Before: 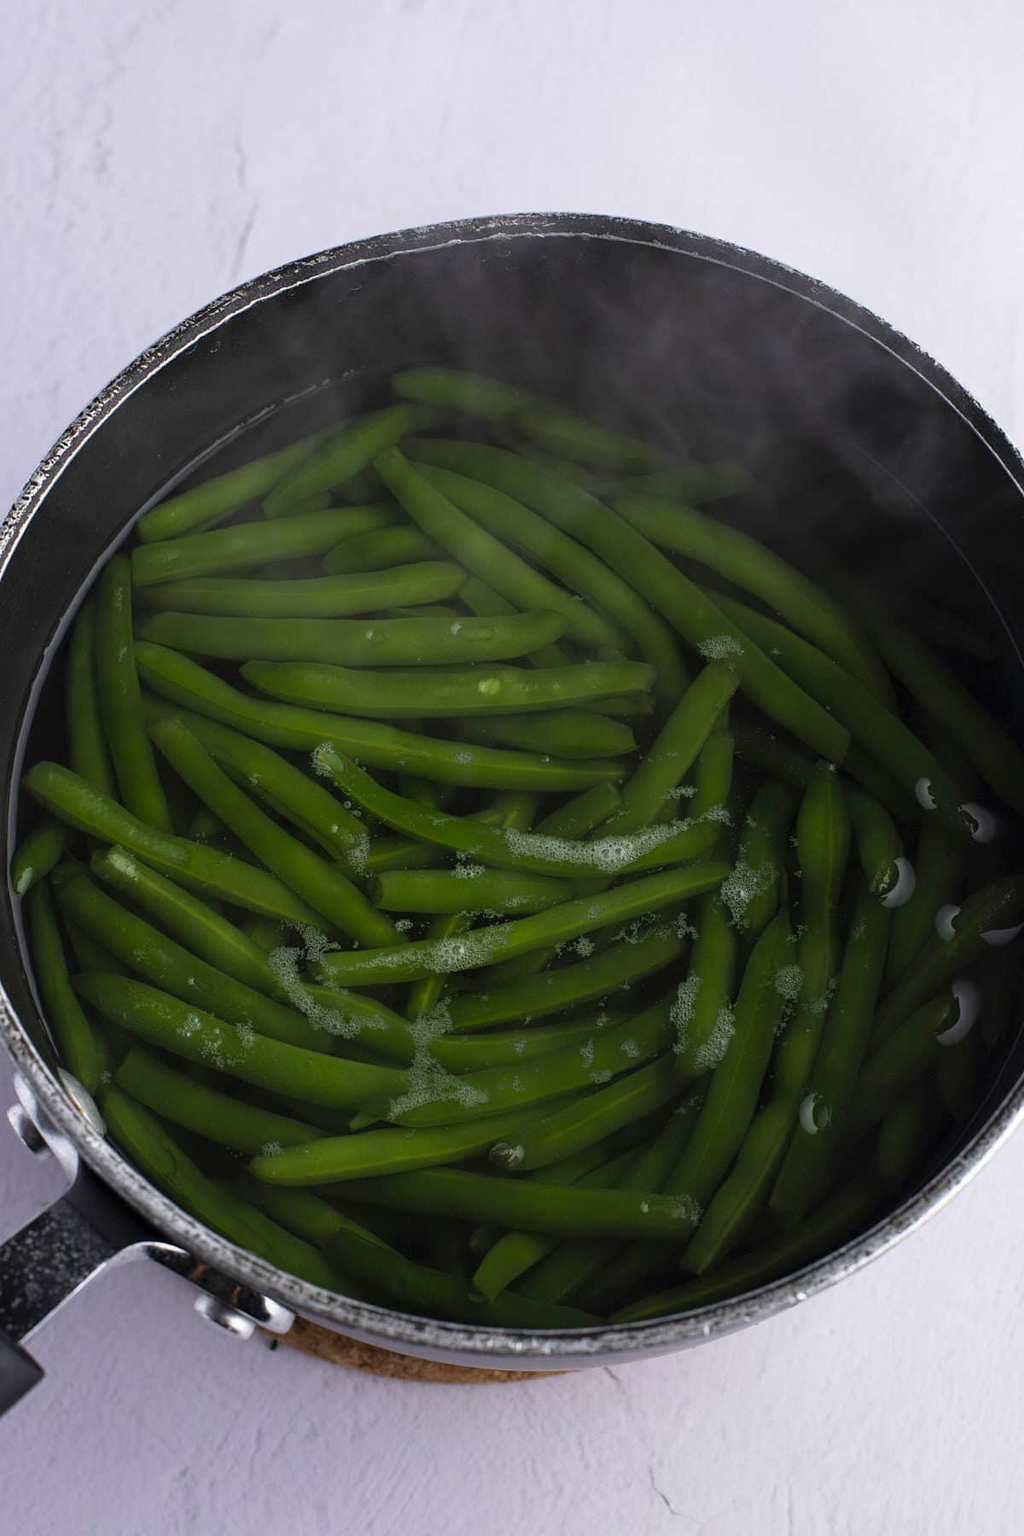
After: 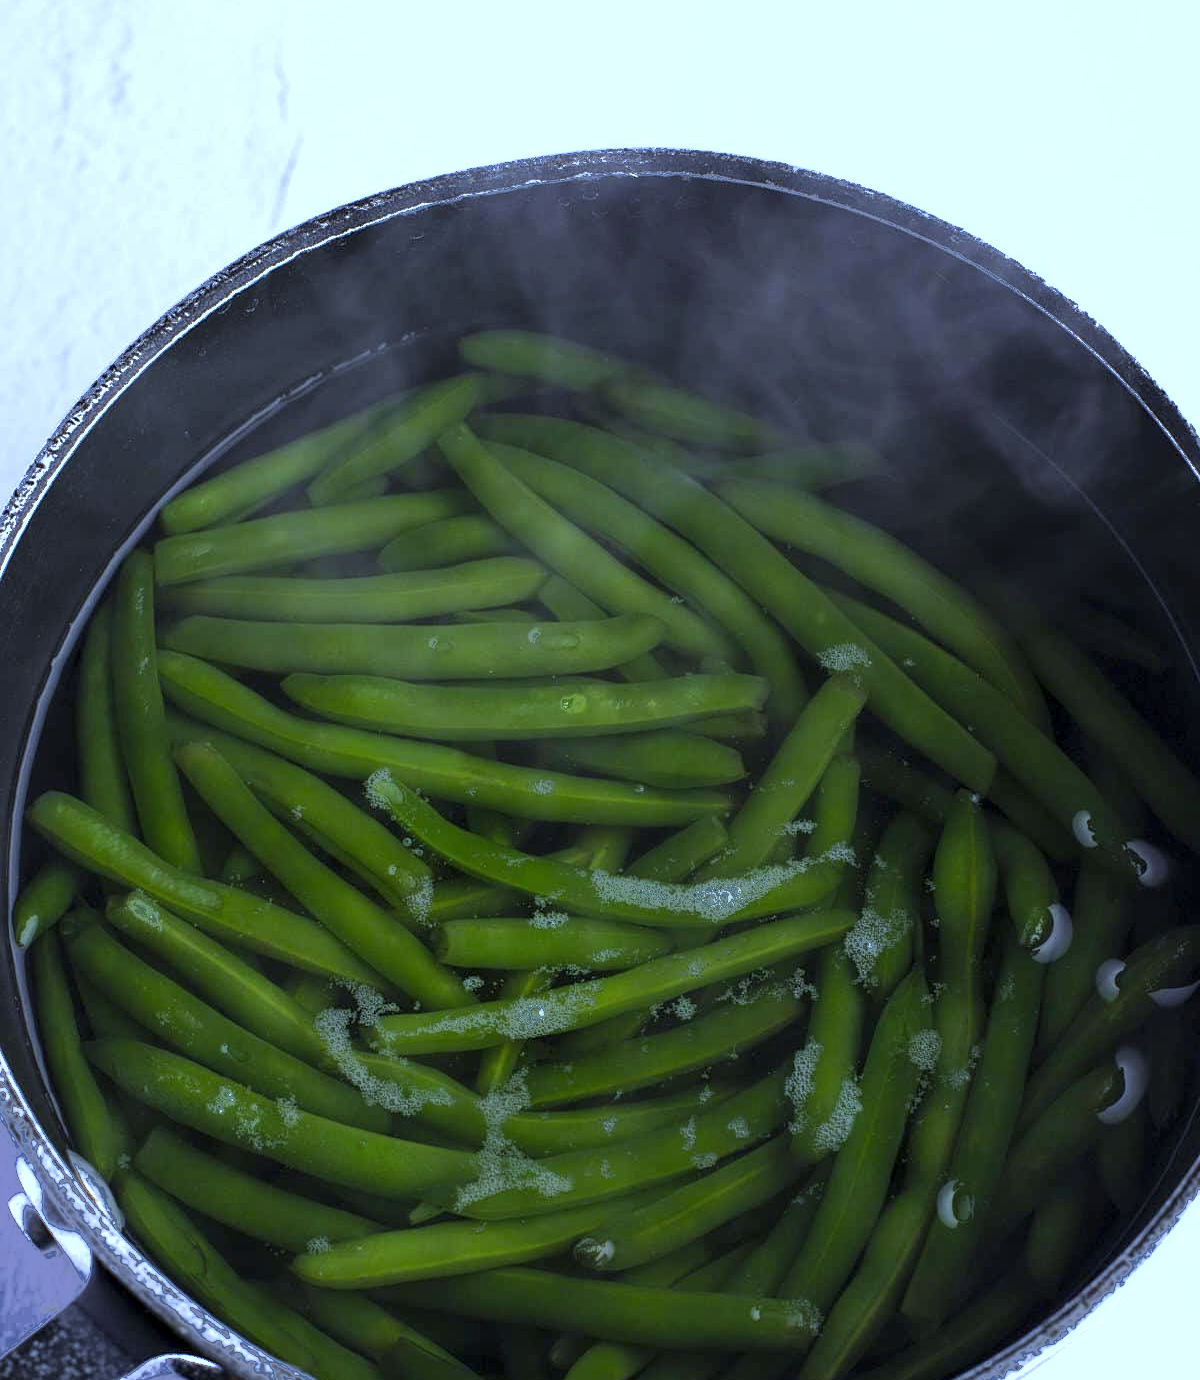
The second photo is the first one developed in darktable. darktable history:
crop: top 5.667%, bottom 17.637%
fill light: exposure -0.73 EV, center 0.69, width 2.2
local contrast: highlights 100%, shadows 100%, detail 120%, midtone range 0.2
exposure: exposure 0.6 EV, compensate highlight preservation false
white balance: red 0.871, blue 1.249
